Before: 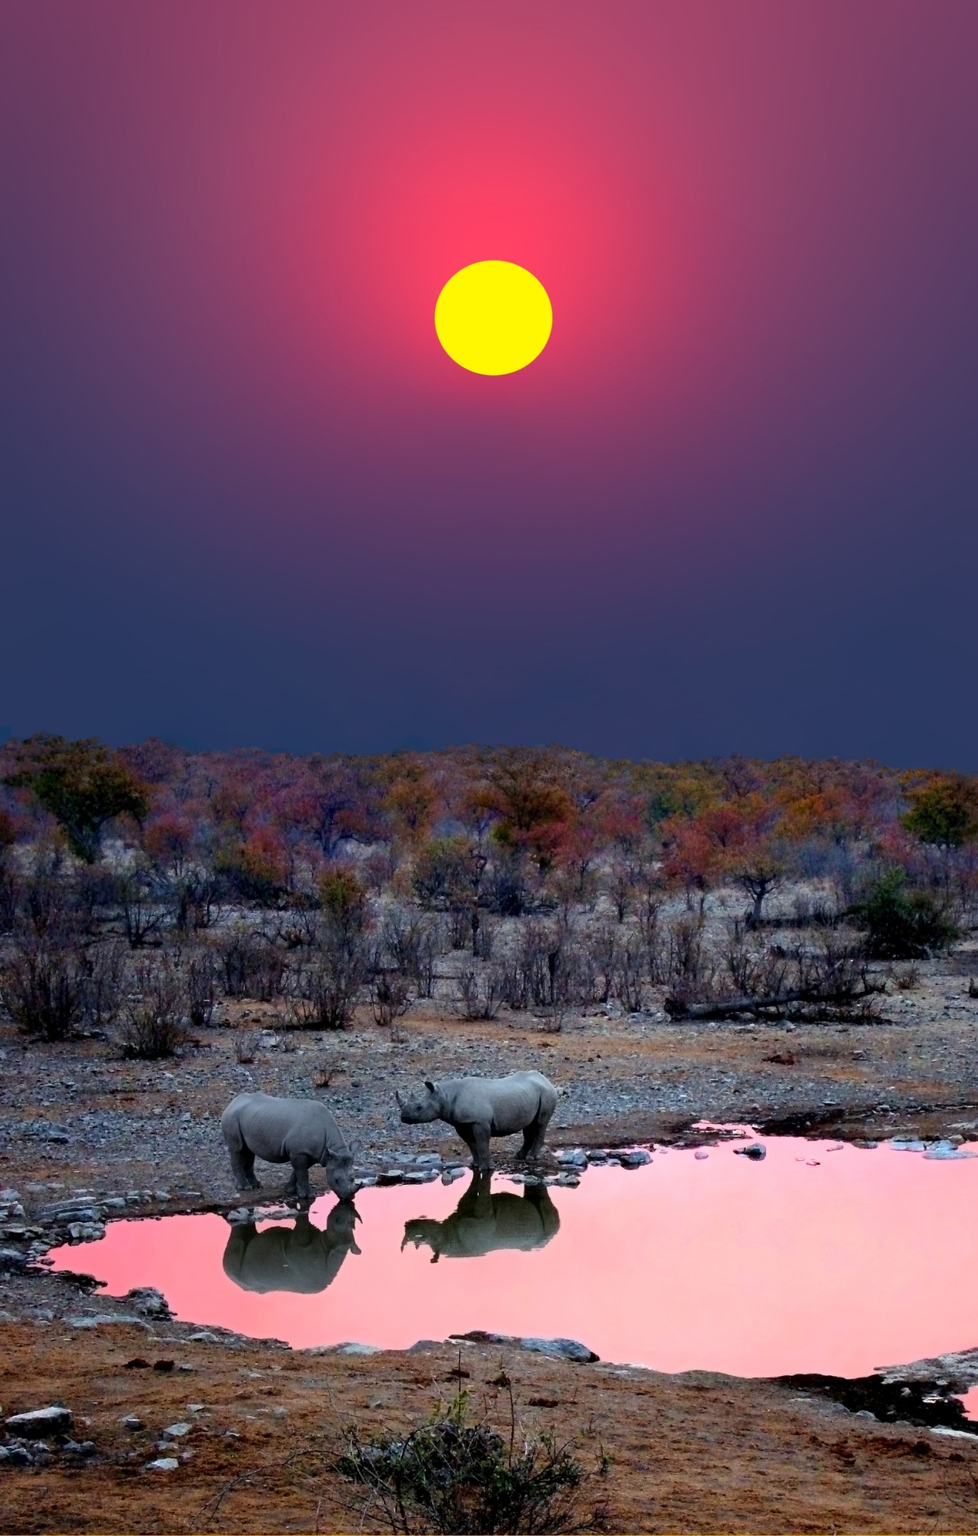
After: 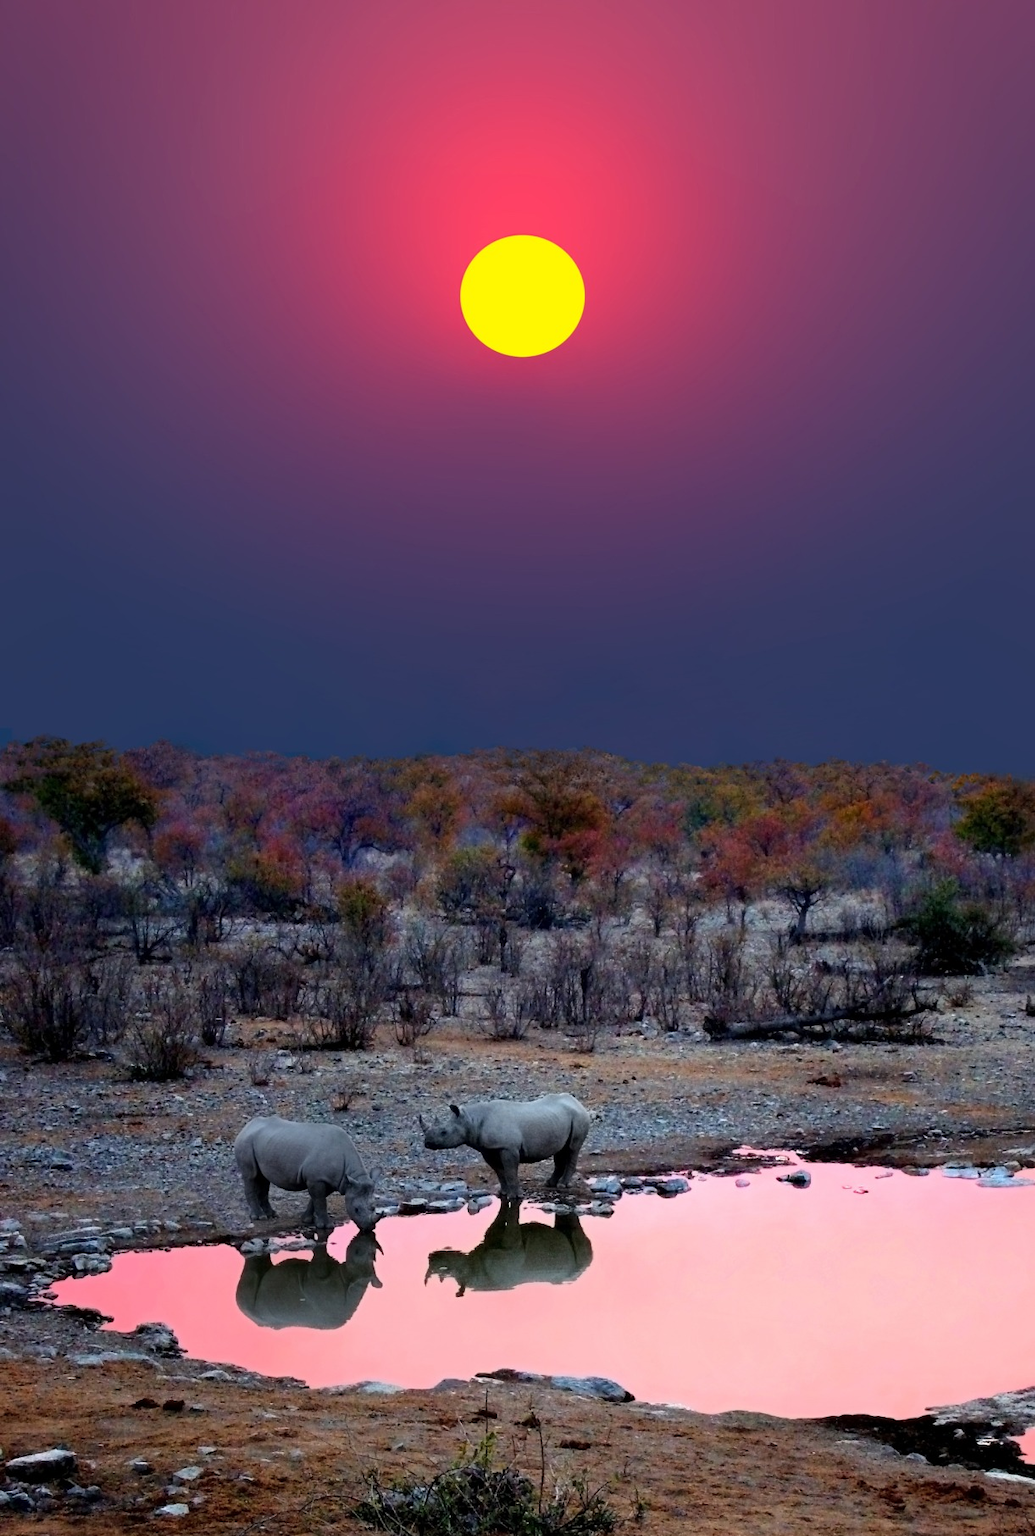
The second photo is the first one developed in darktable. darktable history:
crop and rotate: top 2.522%, bottom 3.012%
